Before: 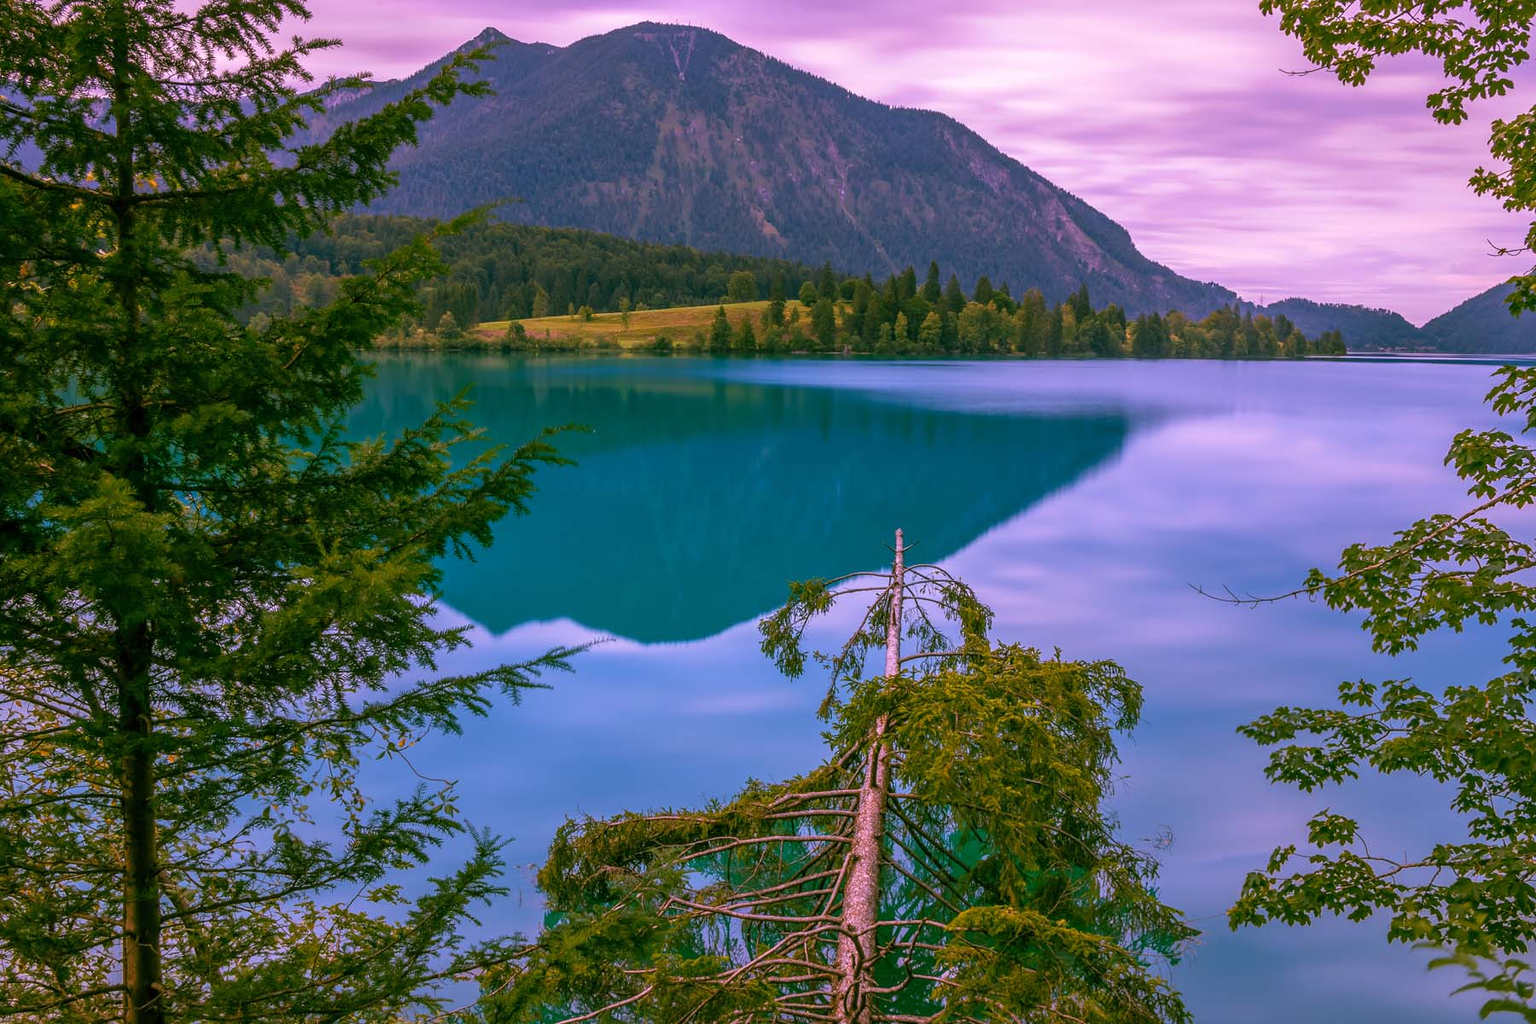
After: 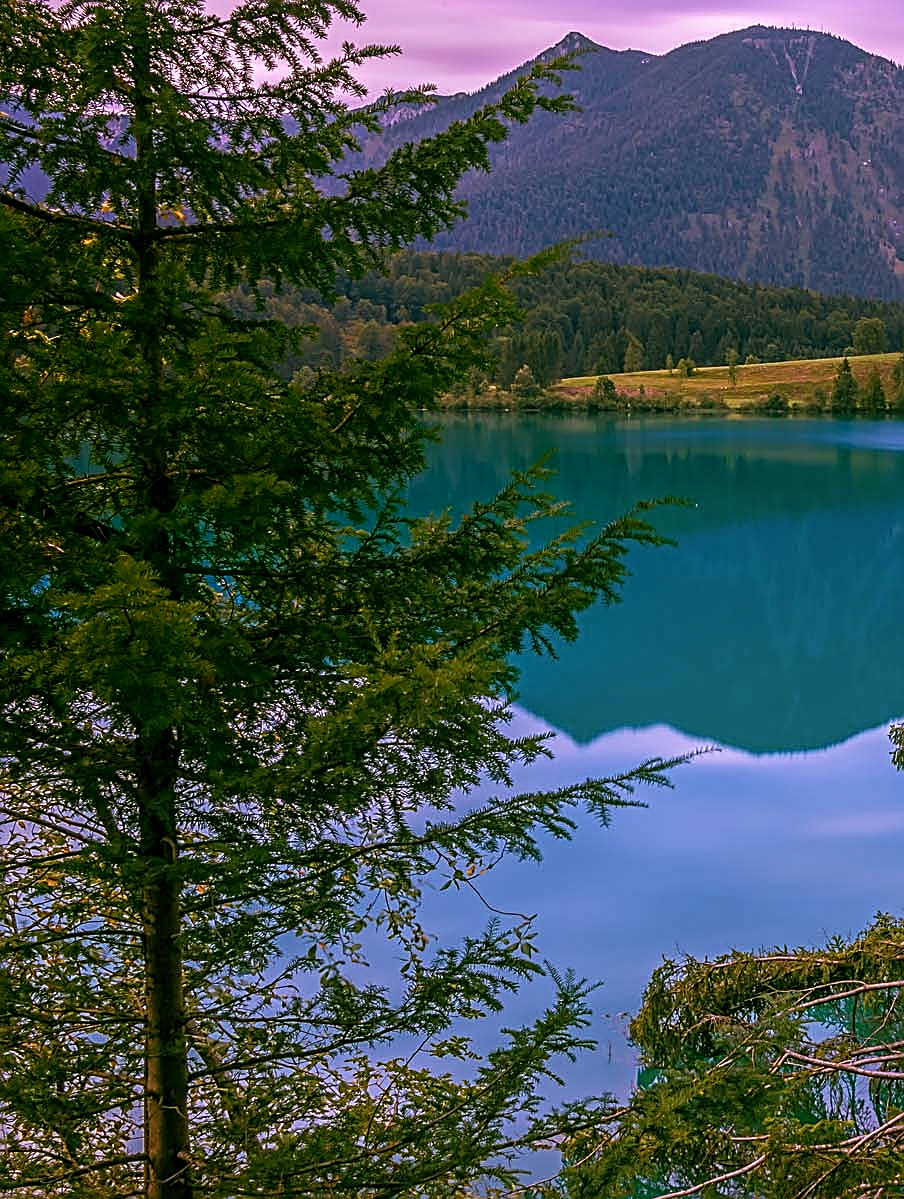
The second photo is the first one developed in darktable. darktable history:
sharpen: on, module defaults
contrast equalizer: octaves 7, y [[0.5, 0.5, 0.5, 0.539, 0.64, 0.611], [0.5 ×6], [0.5 ×6], [0 ×6], [0 ×6]]
crop and rotate: left 0.032%, top 0%, right 49.692%
shadows and highlights: shadows -40.39, highlights 63.13, soften with gaussian
contrast brightness saturation: saturation -0.068
